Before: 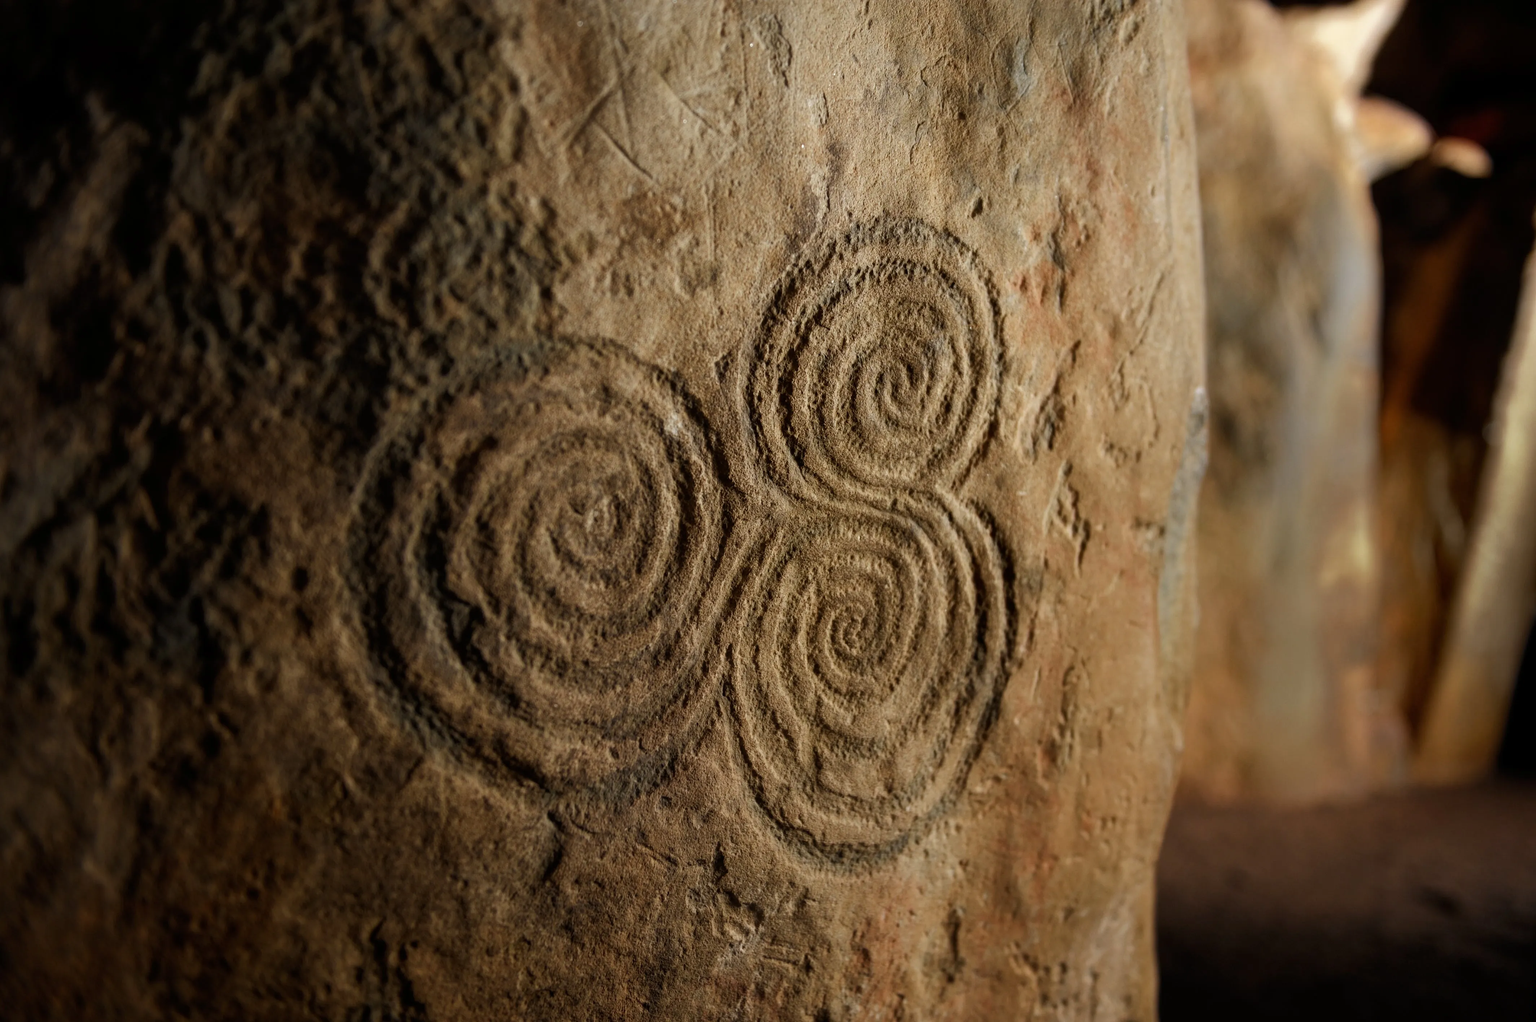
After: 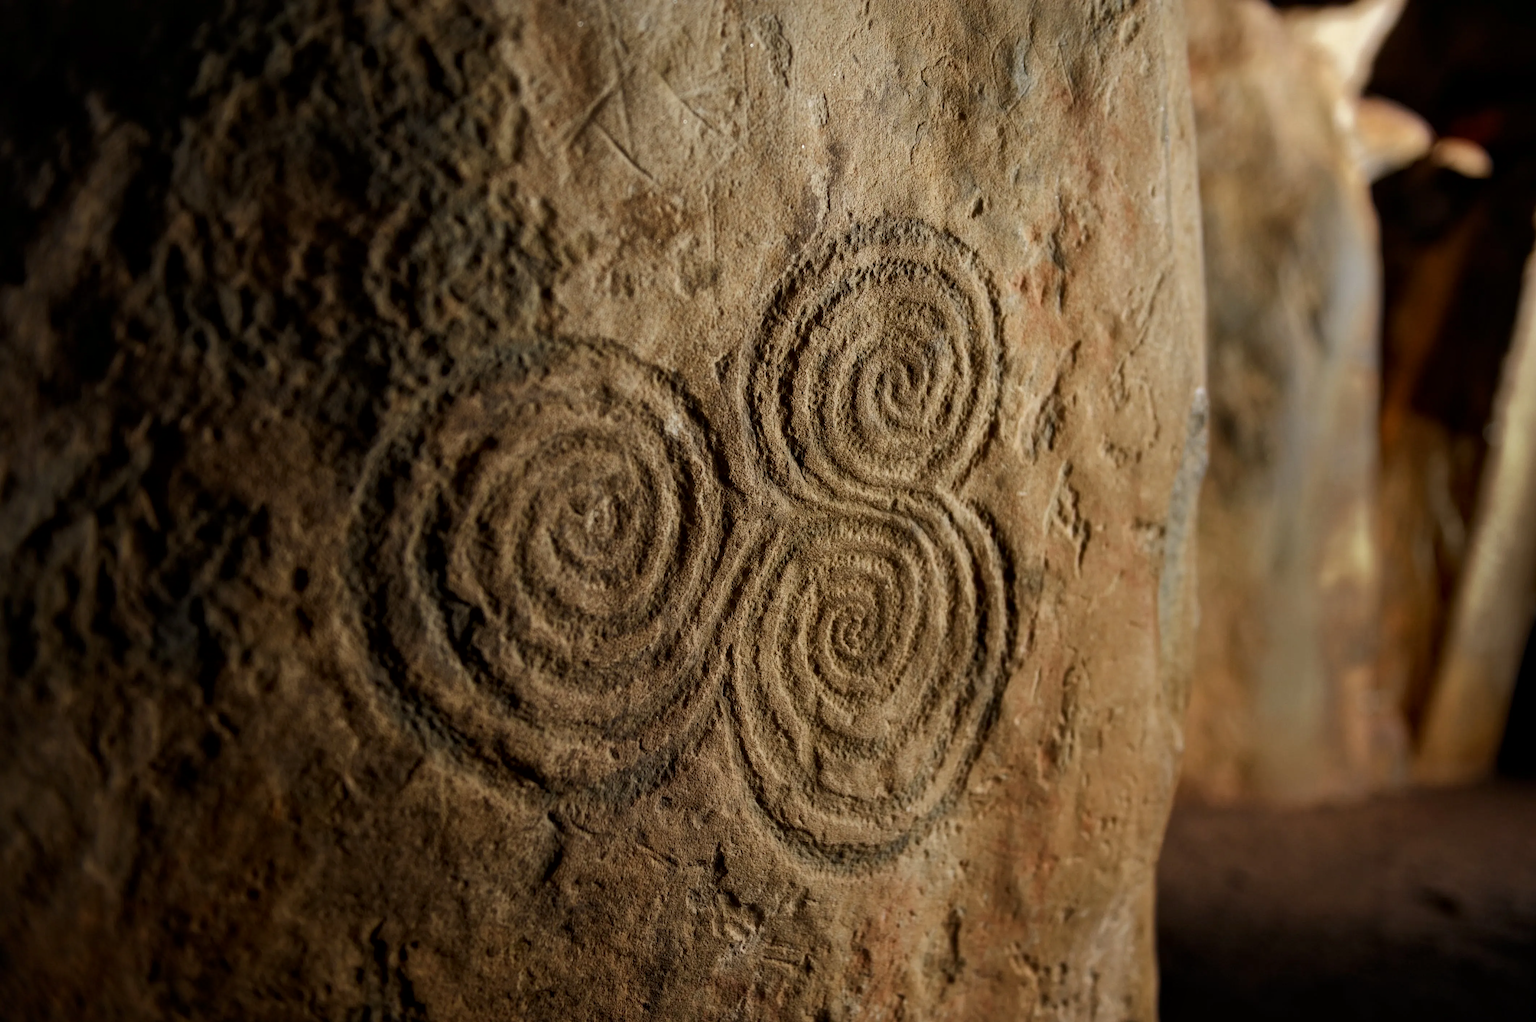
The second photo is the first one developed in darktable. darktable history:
shadows and highlights: shadows -20, white point adjustment -2, highlights -35
local contrast: mode bilateral grid, contrast 20, coarseness 50, detail 120%, midtone range 0.2
